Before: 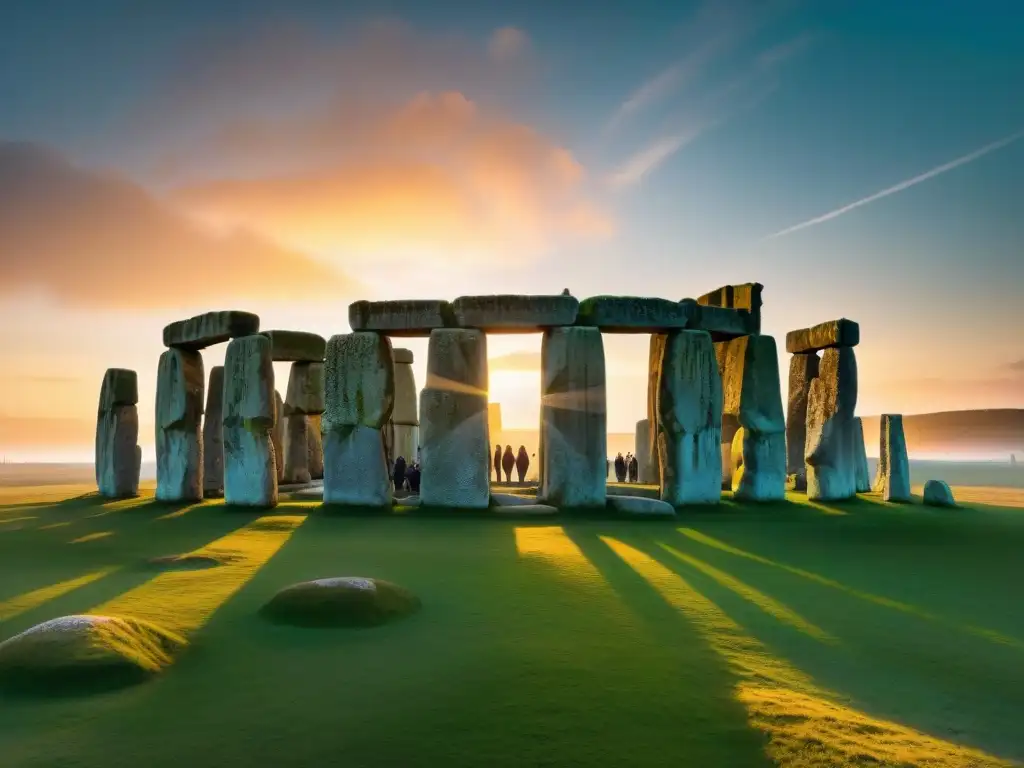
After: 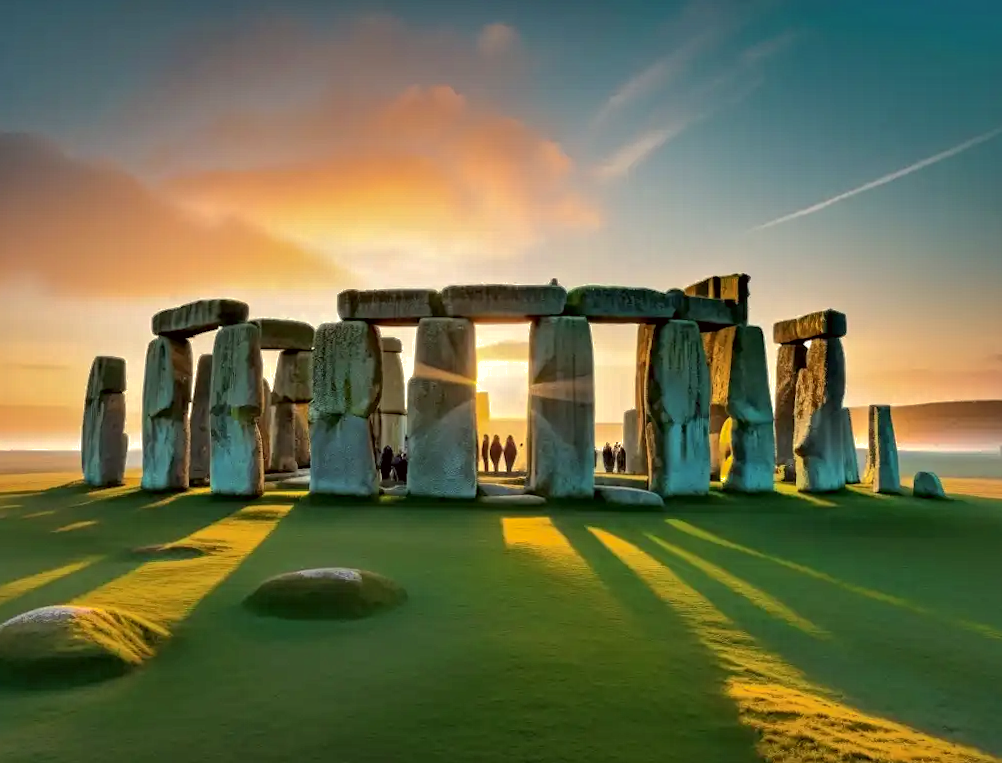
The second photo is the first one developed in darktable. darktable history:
rotate and perspective: rotation 0.226°, lens shift (vertical) -0.042, crop left 0.023, crop right 0.982, crop top 0.006, crop bottom 0.994
white balance: red 1.045, blue 0.932
base curve: exposure shift 0, preserve colors none
contrast equalizer: octaves 7, y [[0.502, 0.517, 0.543, 0.576, 0.611, 0.631], [0.5 ×6], [0.5 ×6], [0 ×6], [0 ×6]]
shadows and highlights: shadows 40, highlights -60
color correction: highlights a* -2.73, highlights b* -2.09, shadows a* 2.41, shadows b* 2.73
